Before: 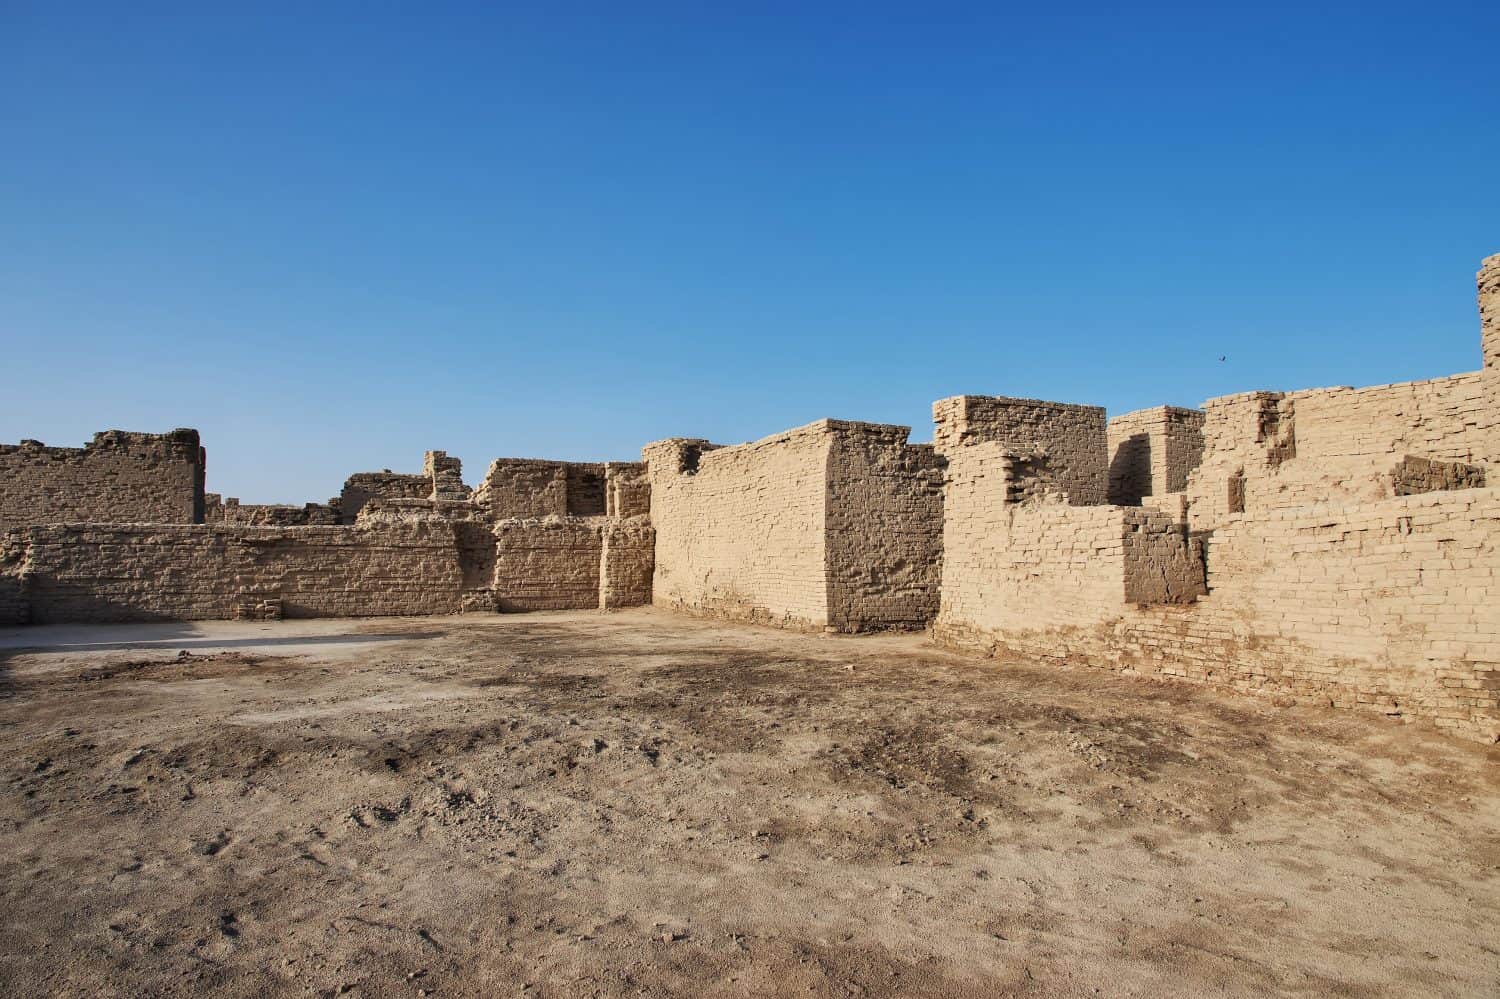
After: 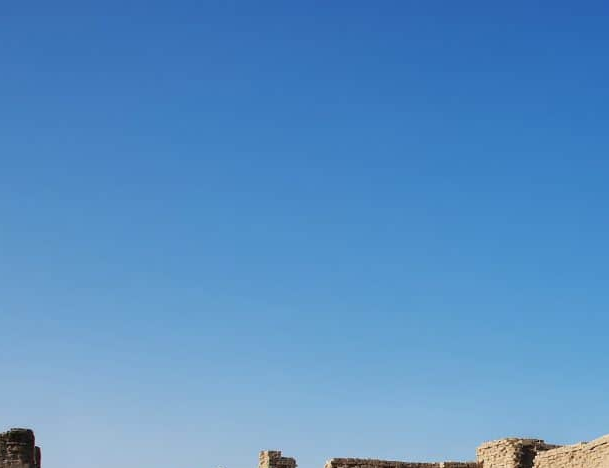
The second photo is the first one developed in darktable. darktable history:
crop and rotate: left 11.02%, top 0.066%, right 48.325%, bottom 53.046%
